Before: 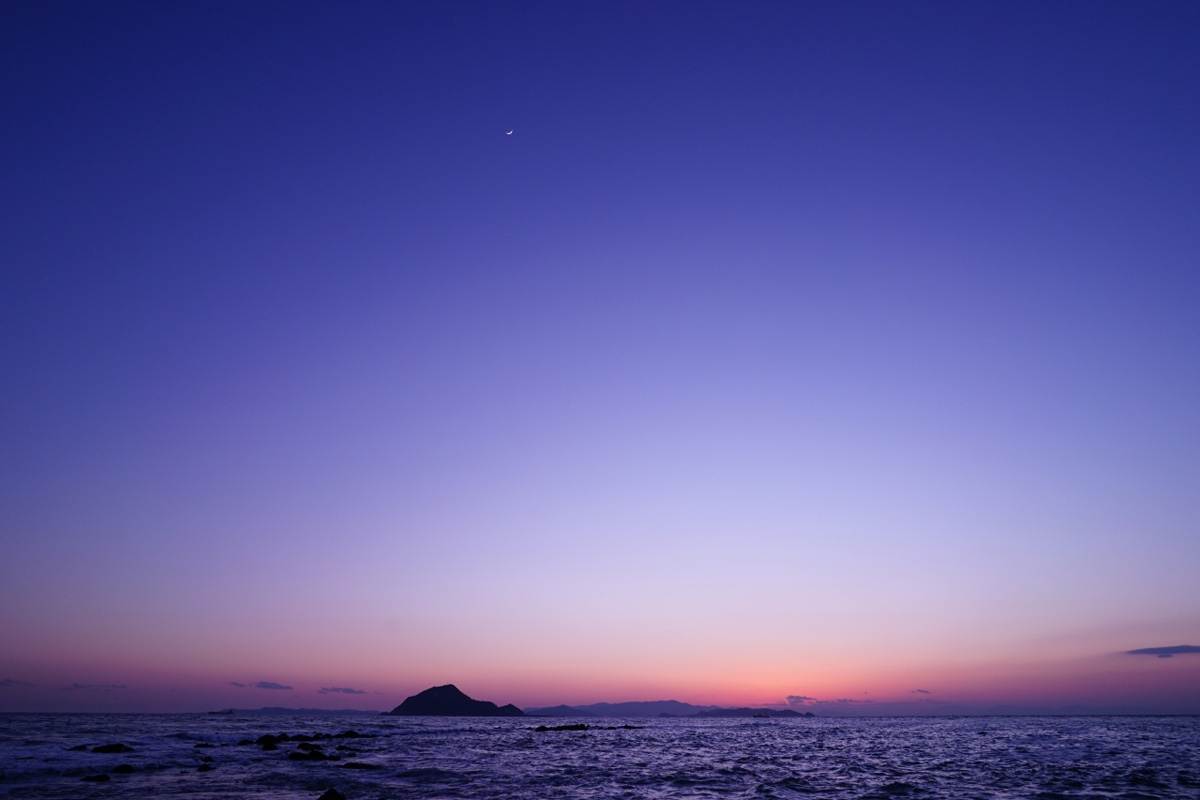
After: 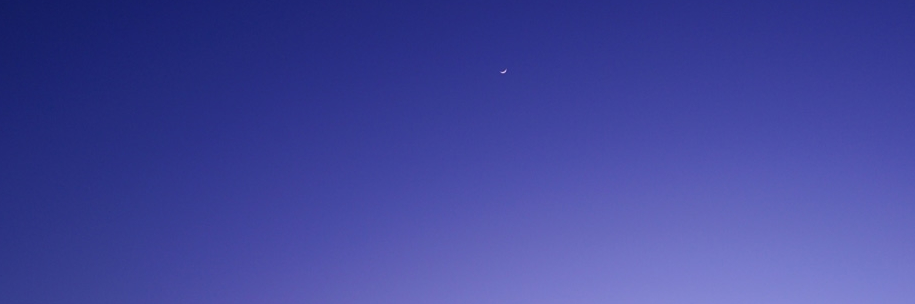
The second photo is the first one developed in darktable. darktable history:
rotate and perspective: automatic cropping original format, crop left 0, crop top 0
crop: left 0.579%, top 7.627%, right 23.167%, bottom 54.275%
